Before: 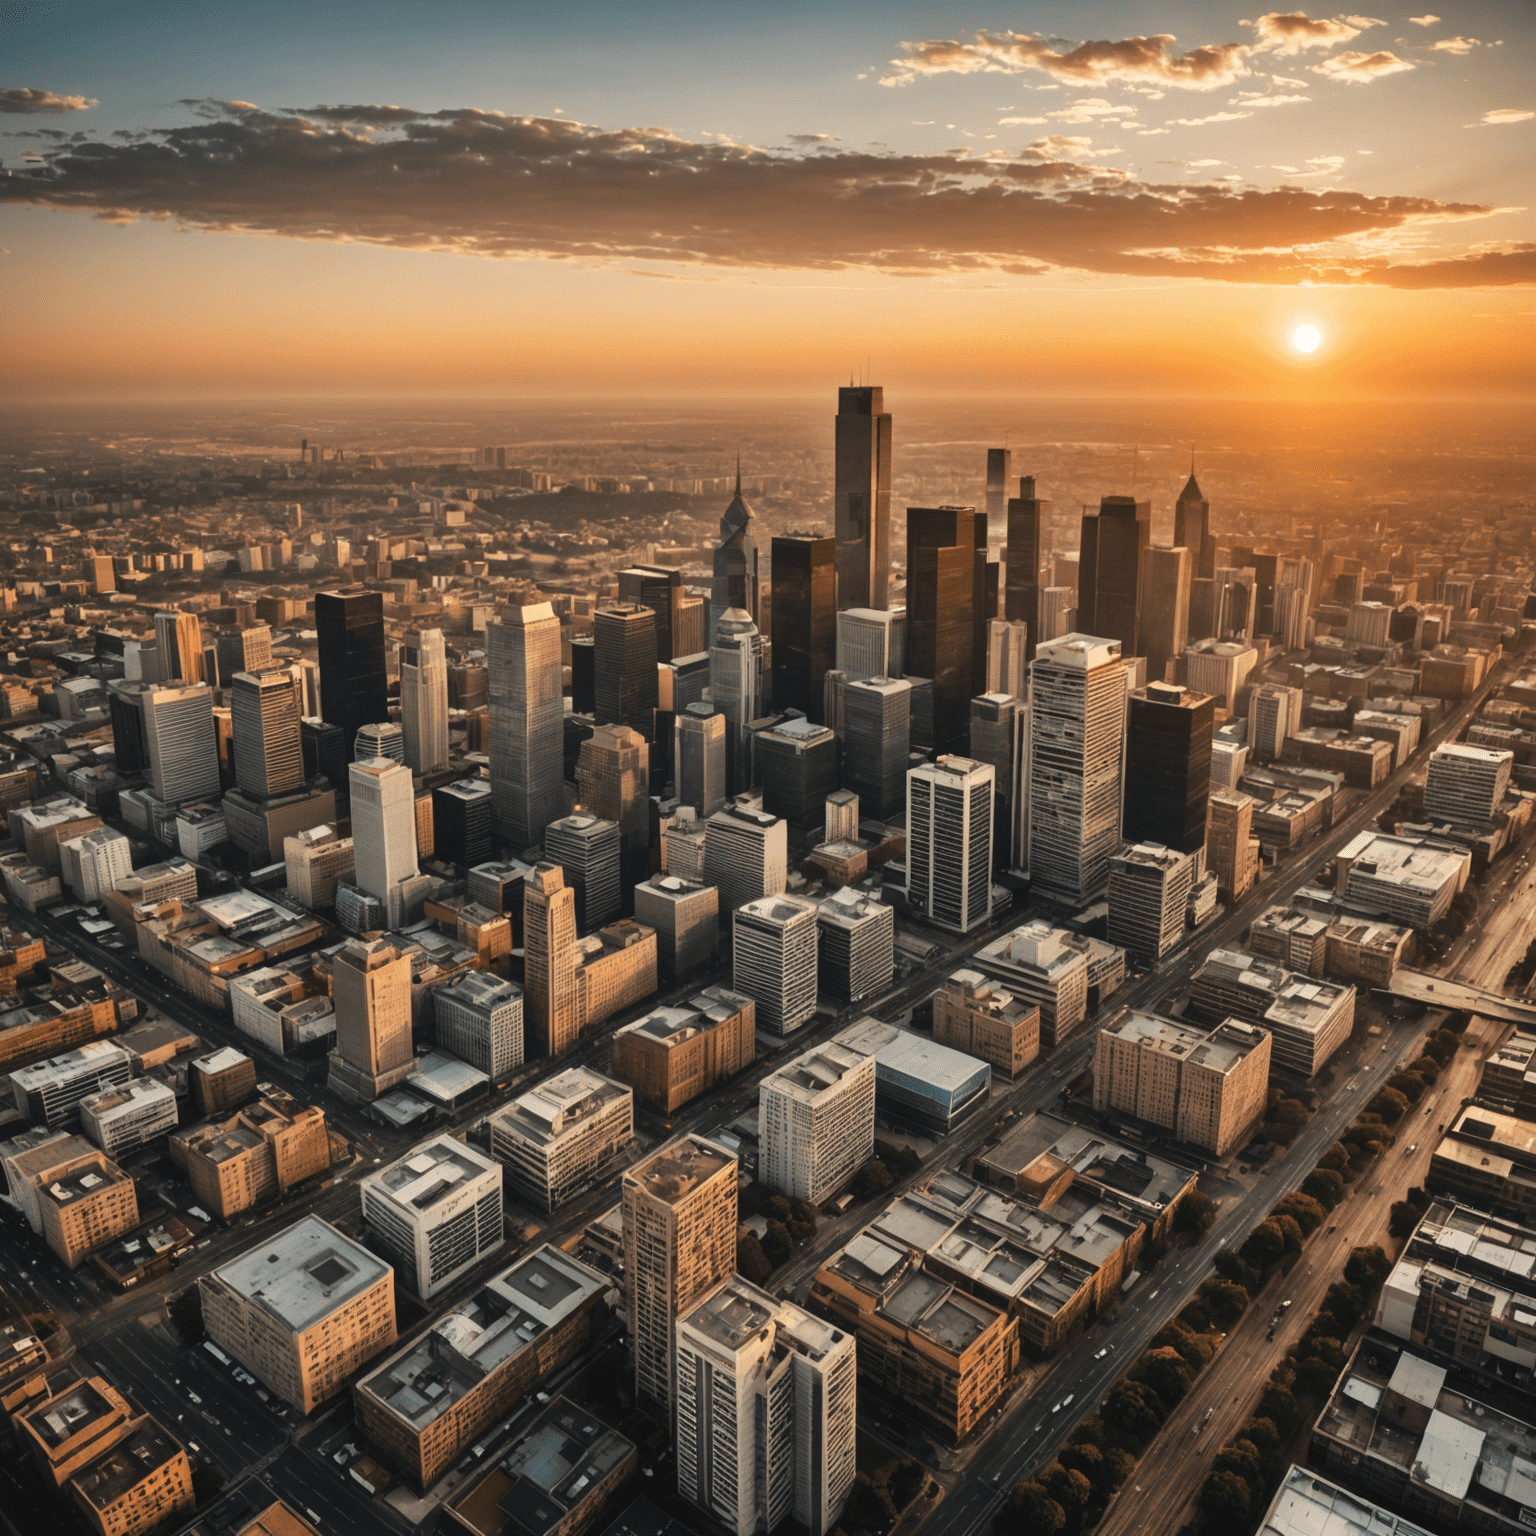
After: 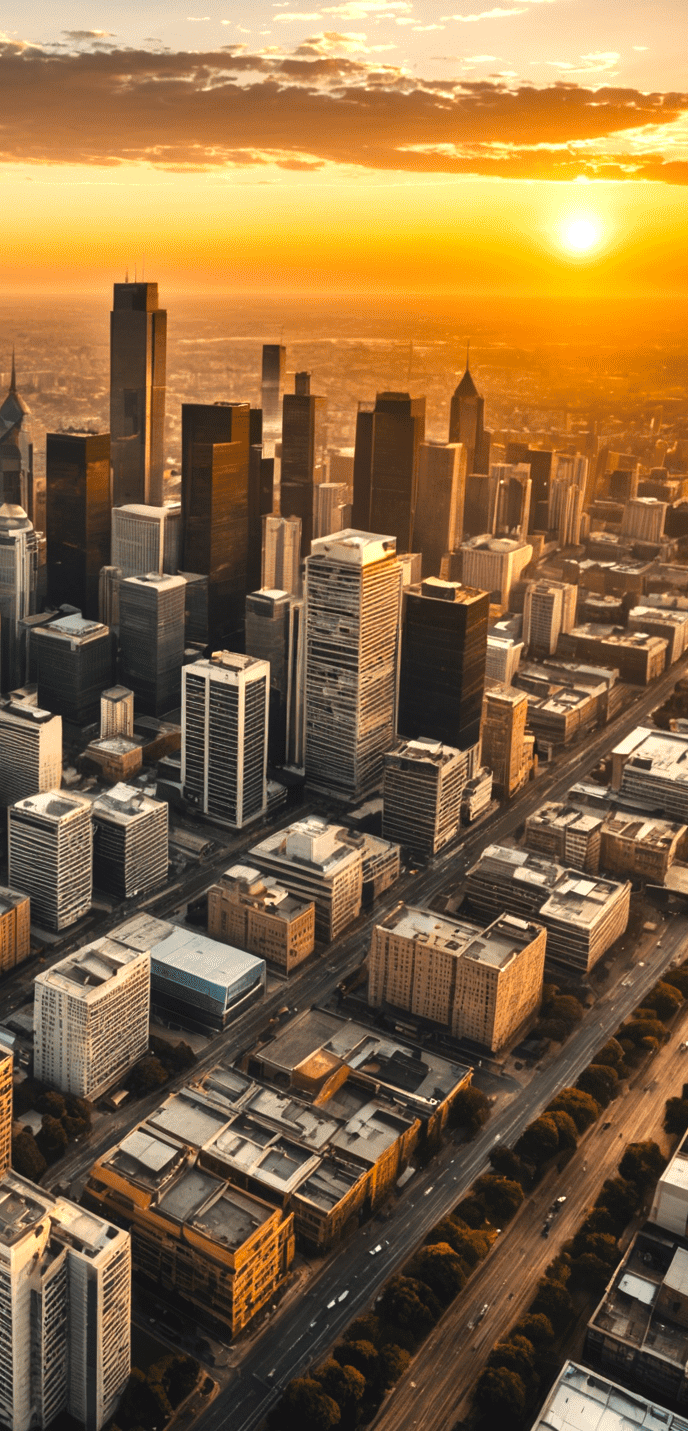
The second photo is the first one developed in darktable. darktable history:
color balance rgb: shadows lift › luminance 0.892%, shadows lift › chroma 0.494%, shadows lift › hue 20.48°, perceptual saturation grading › global saturation 30.292%, perceptual brilliance grading › highlights 9.466%, perceptual brilliance grading › shadows -4.597%
crop: left 47.223%, top 6.805%, right 7.975%
exposure: exposure 0.215 EV, compensate highlight preservation false
